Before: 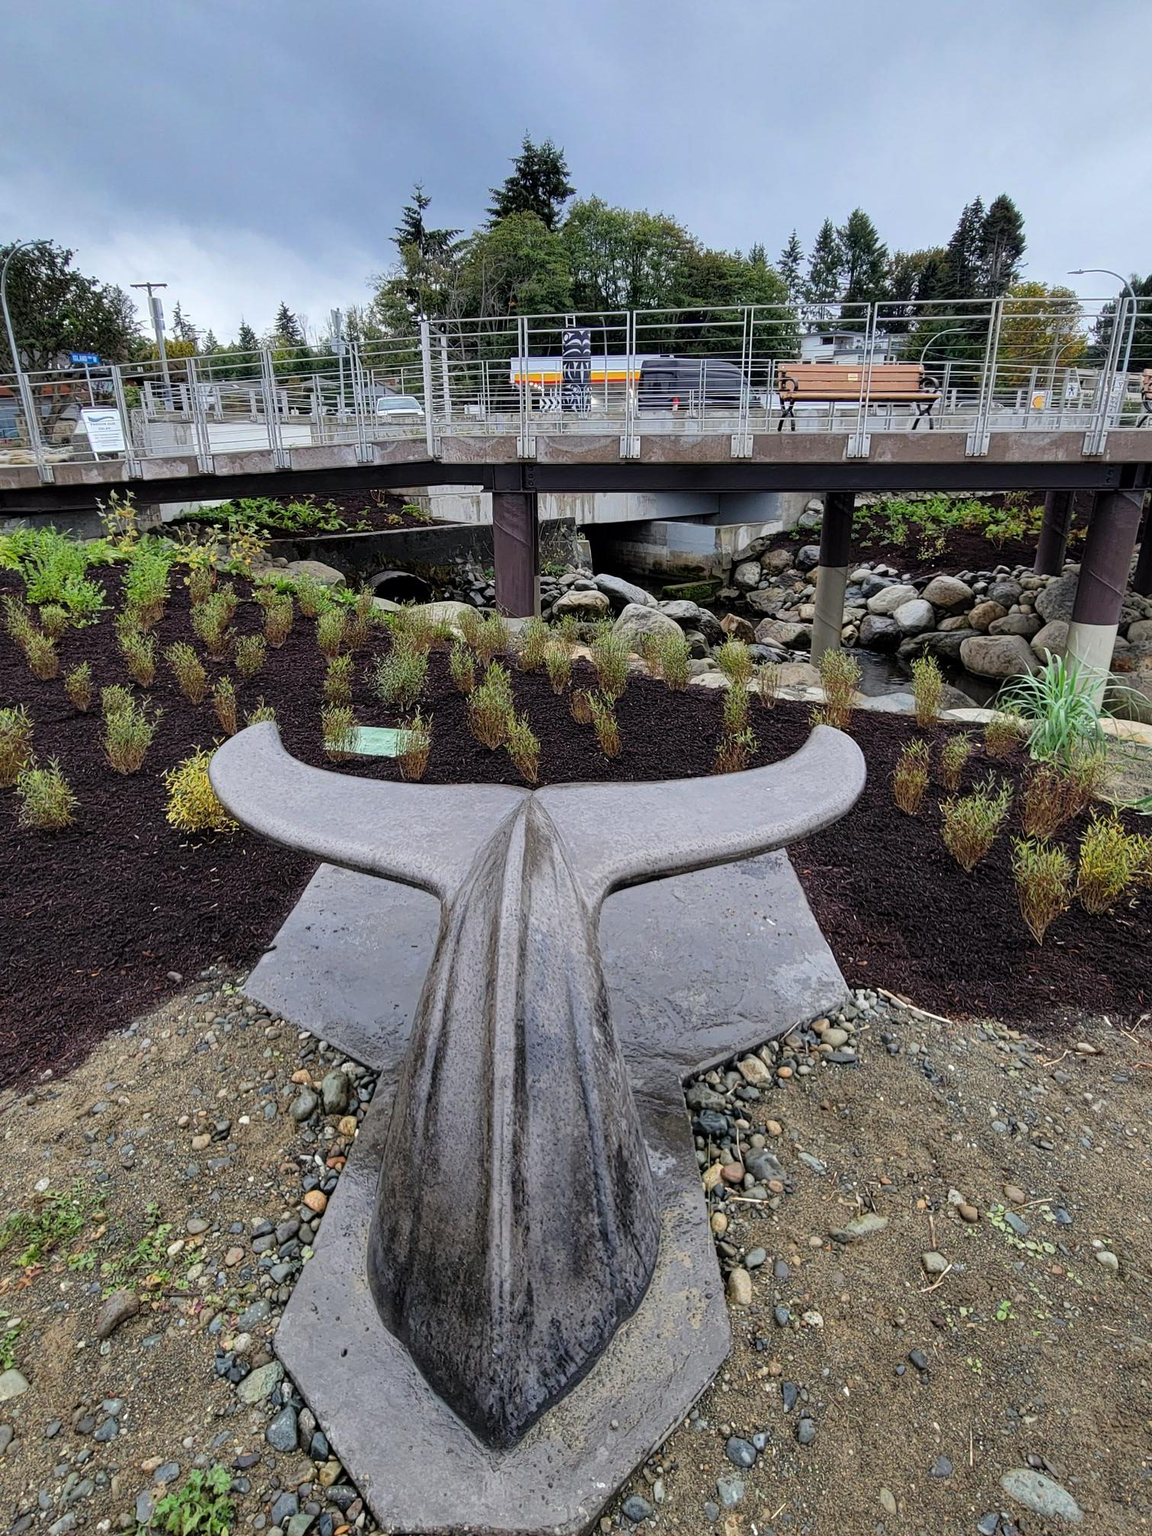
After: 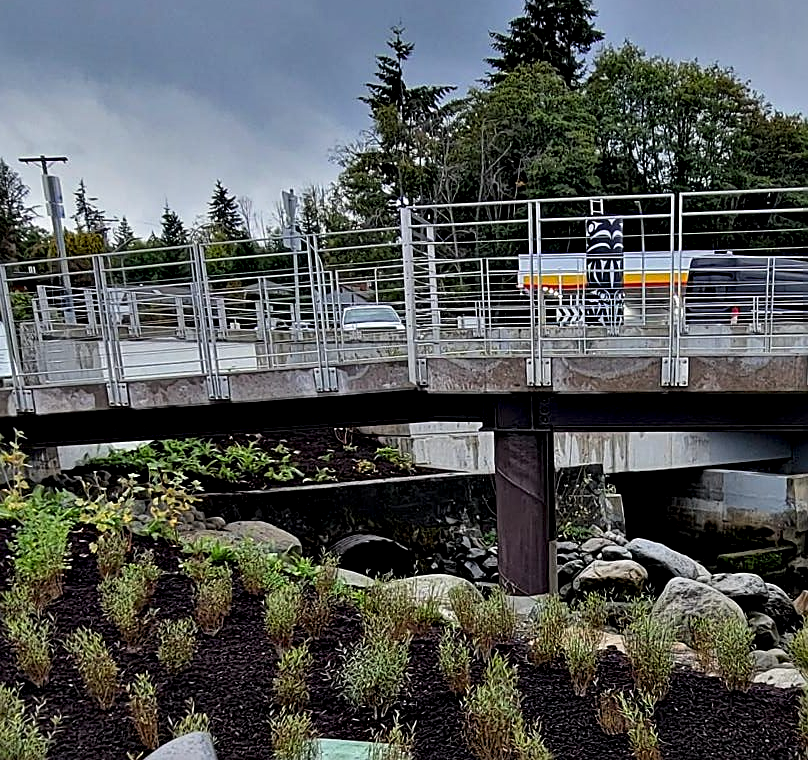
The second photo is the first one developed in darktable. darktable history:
crop: left 10.065%, top 10.702%, right 36.437%, bottom 51.571%
exposure: black level correction 0, exposure -0.778 EV, compensate highlight preservation false
contrast equalizer: octaves 7, y [[0.6 ×6], [0.55 ×6], [0 ×6], [0 ×6], [0 ×6]]
sharpen: on, module defaults
